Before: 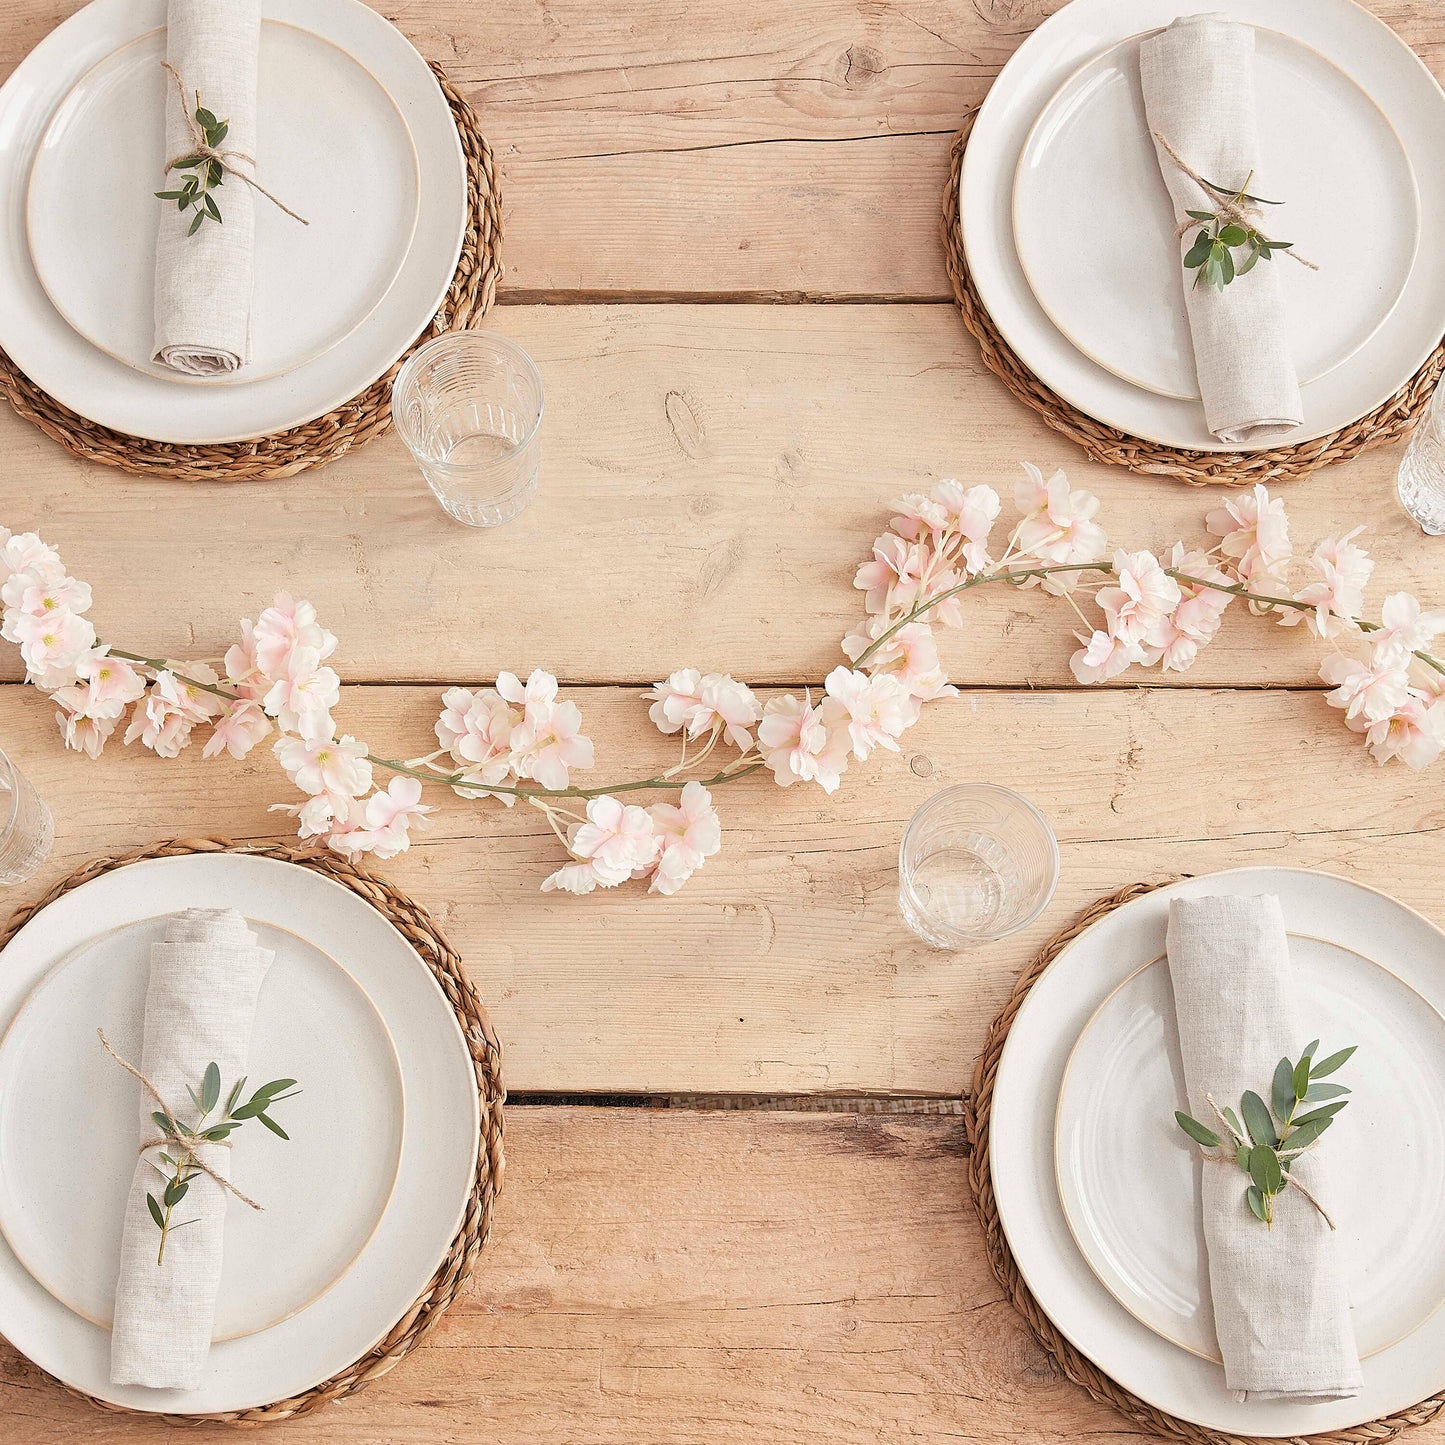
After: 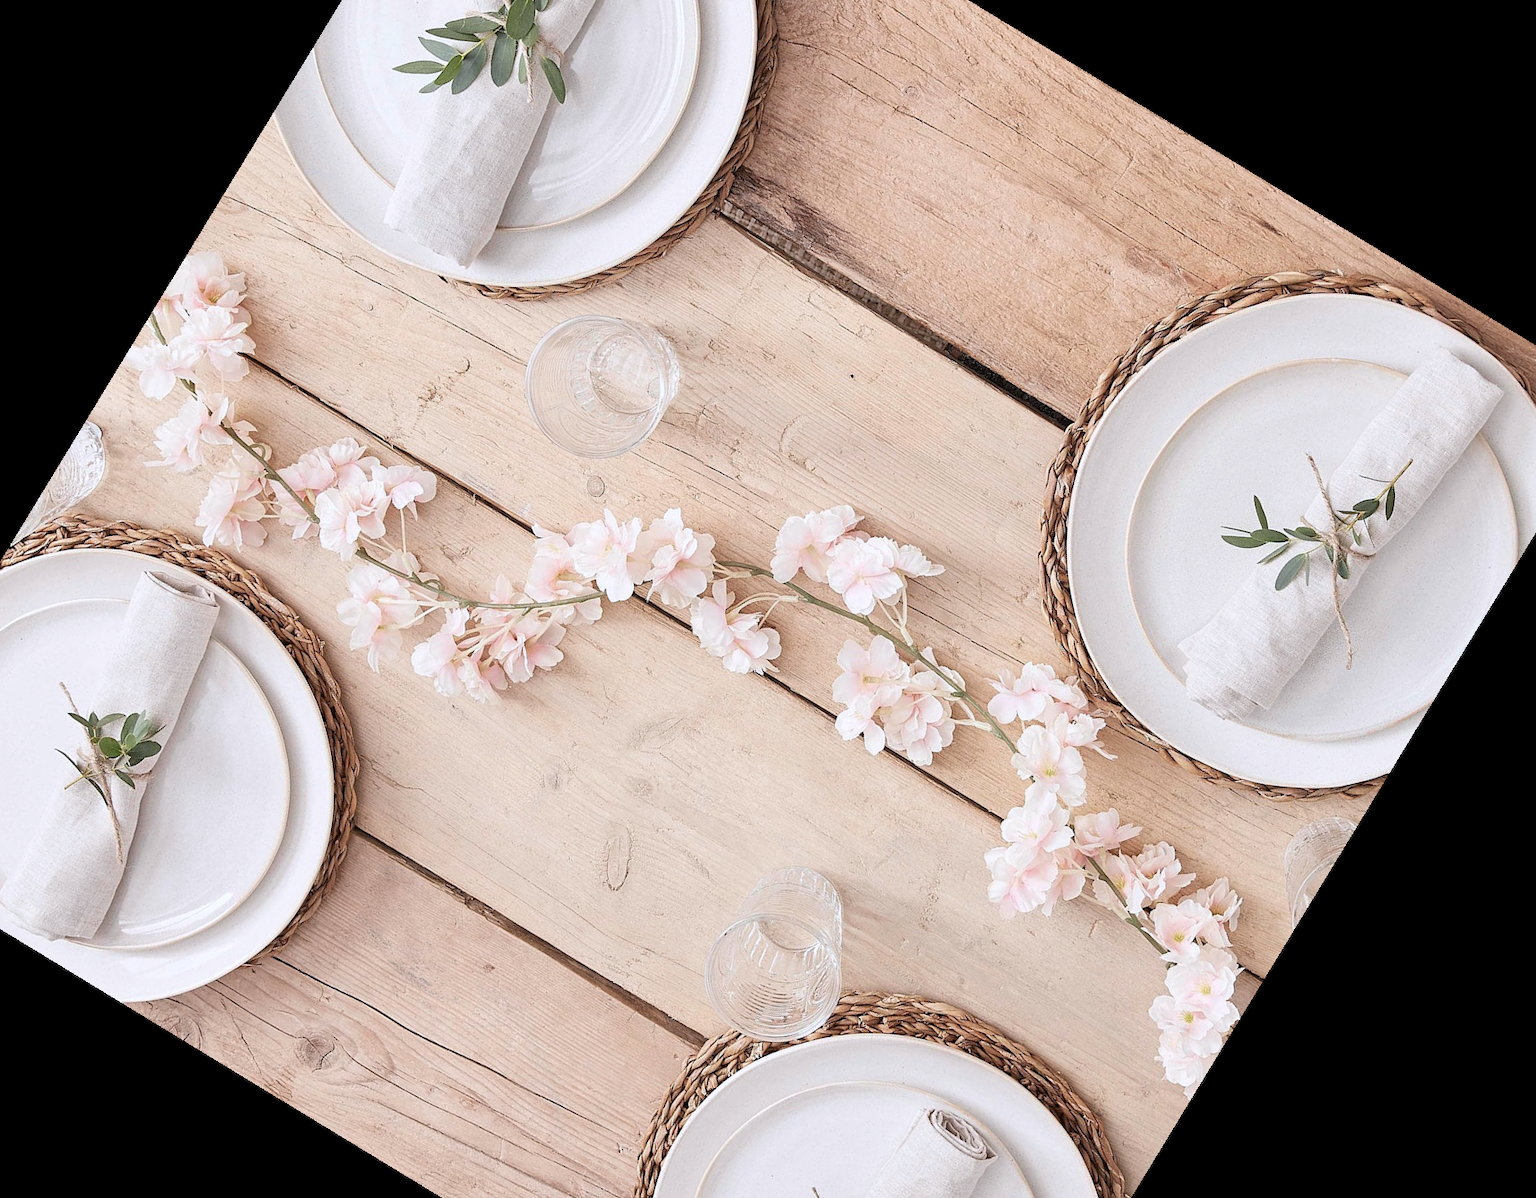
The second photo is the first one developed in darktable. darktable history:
contrast brightness saturation: contrast 0.11, saturation -0.17
crop and rotate: angle 148.68°, left 9.111%, top 15.603%, right 4.588%, bottom 17.041%
color calibration: illuminant as shot in camera, x 0.358, y 0.373, temperature 4628.91 K
